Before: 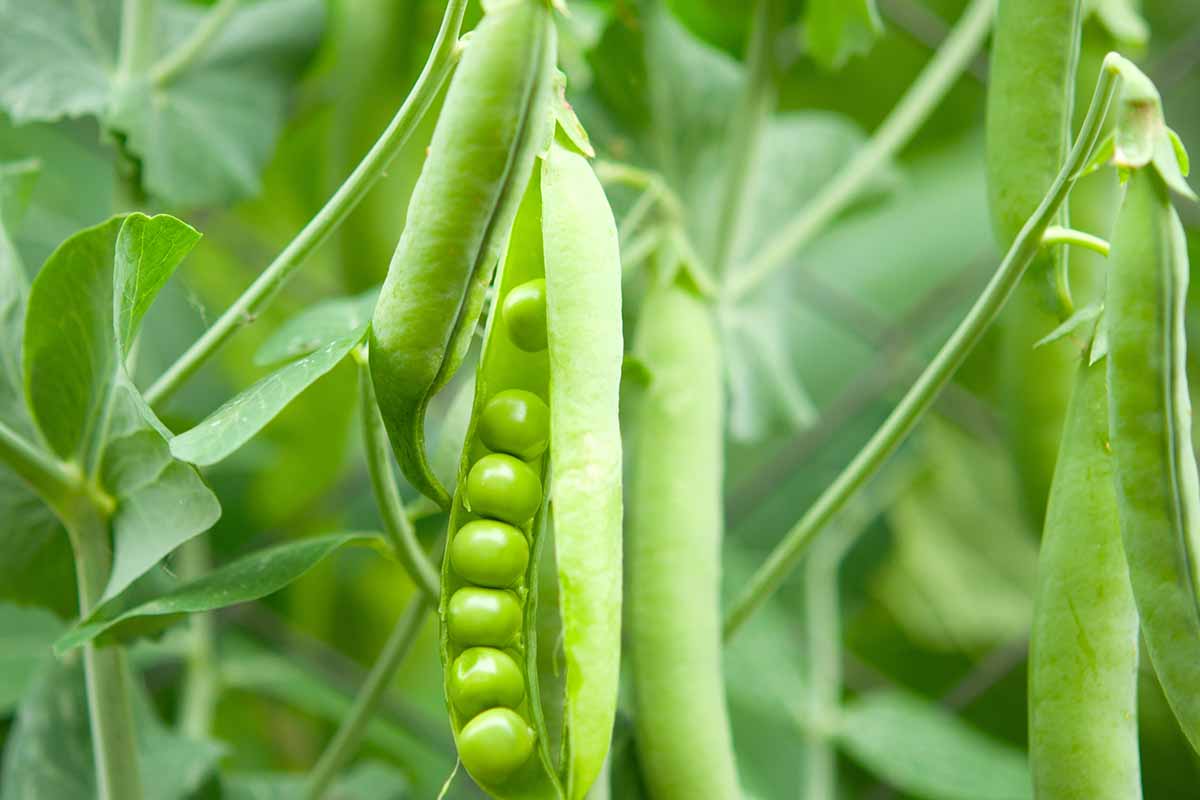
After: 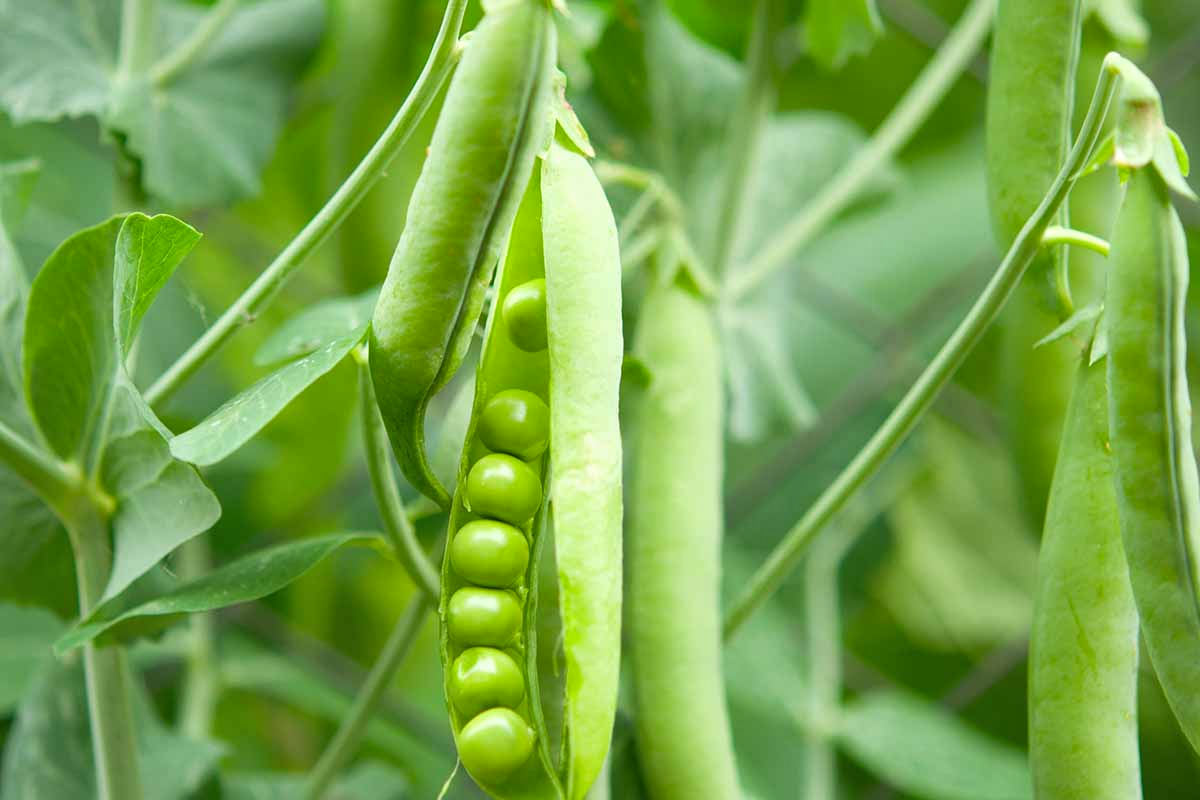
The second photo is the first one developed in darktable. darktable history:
tone equalizer: on, module defaults
shadows and highlights: shadows -88.03, highlights -35.45, shadows color adjustment 99.15%, highlights color adjustment 0%, soften with gaussian
